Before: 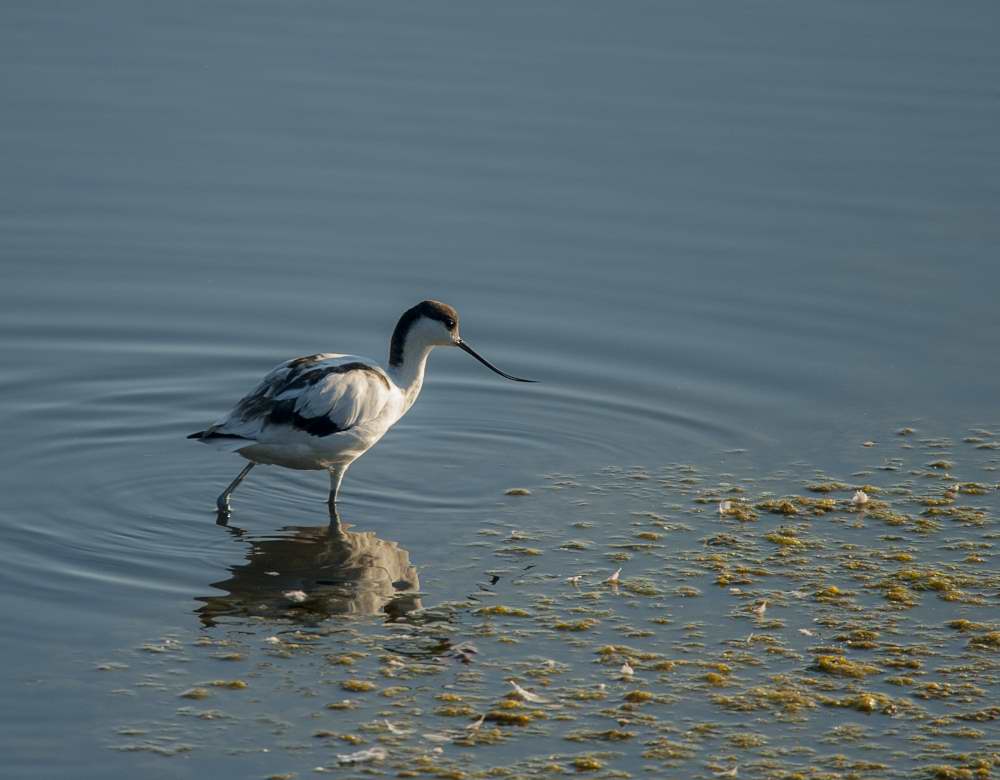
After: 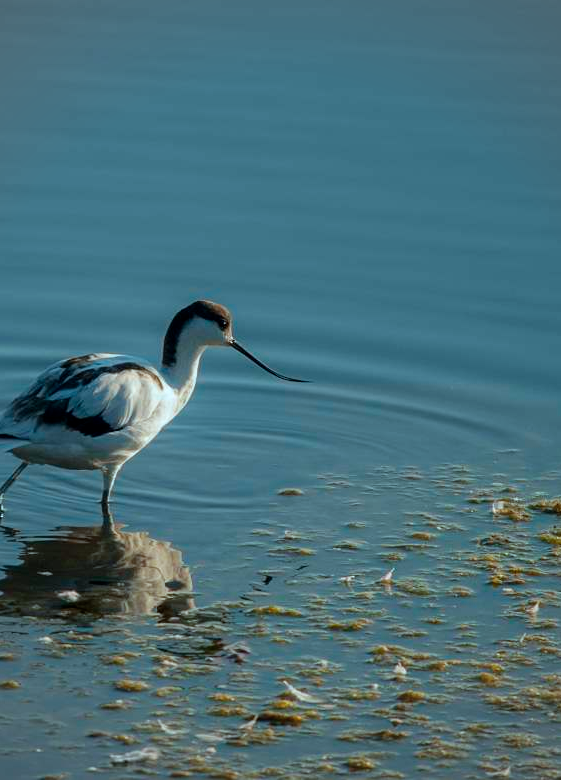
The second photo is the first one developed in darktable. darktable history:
crop and rotate: left 22.71%, right 21.097%
vignetting: fall-off radius 61%, brightness -0.197
color correction: highlights a* -10.21, highlights b* -10.2
